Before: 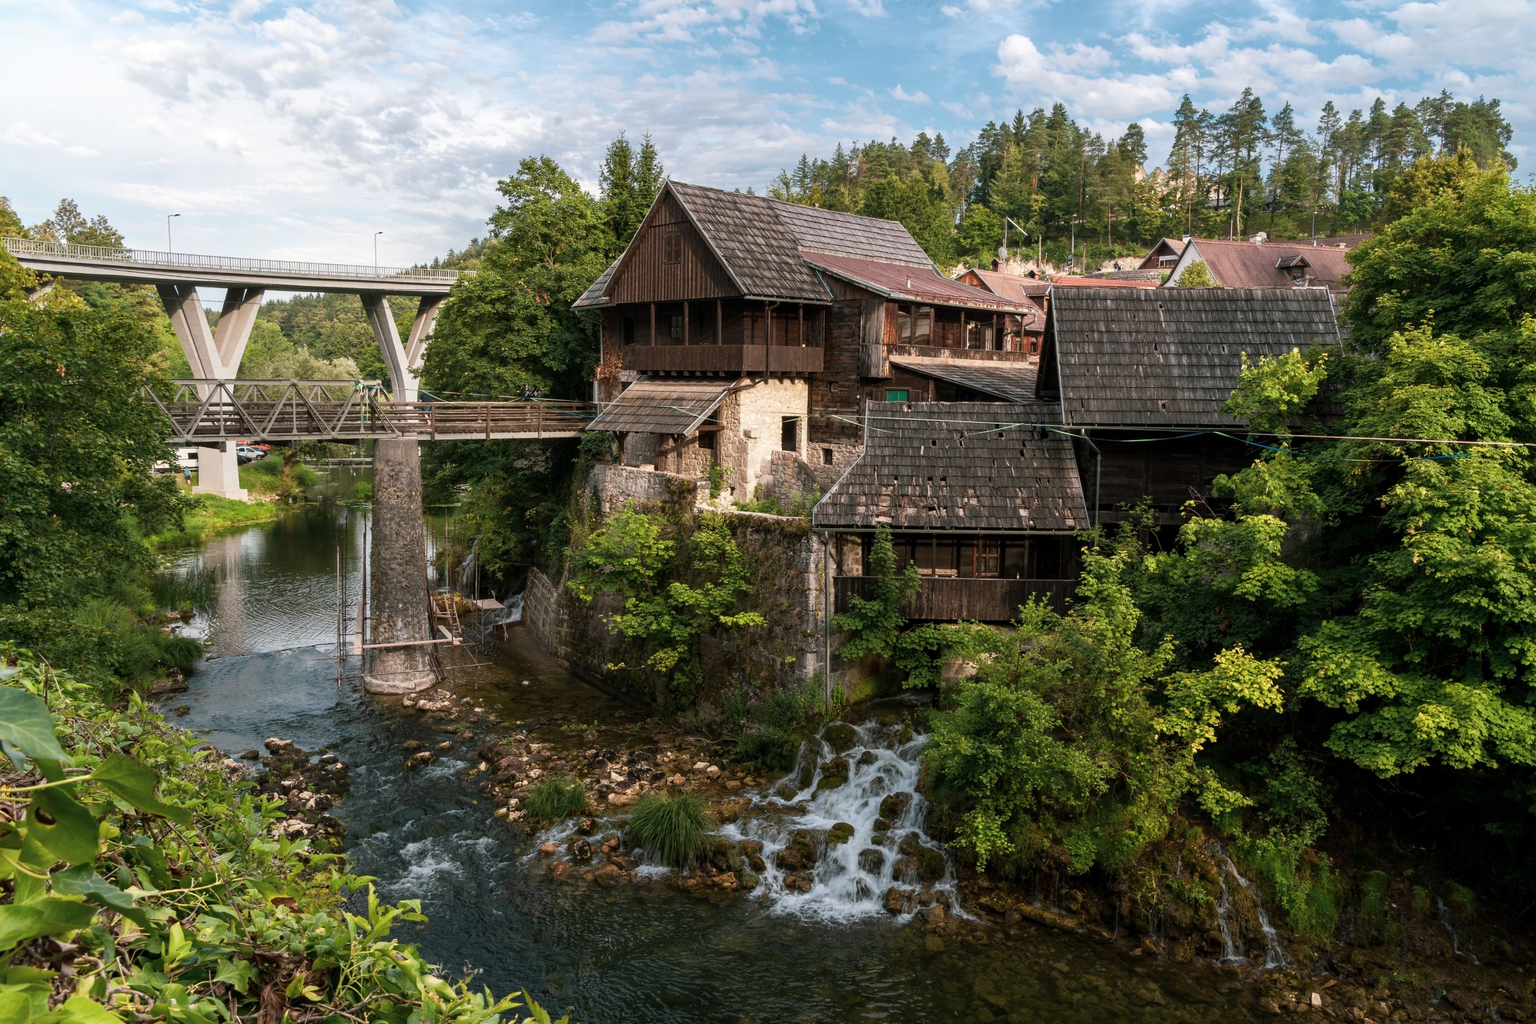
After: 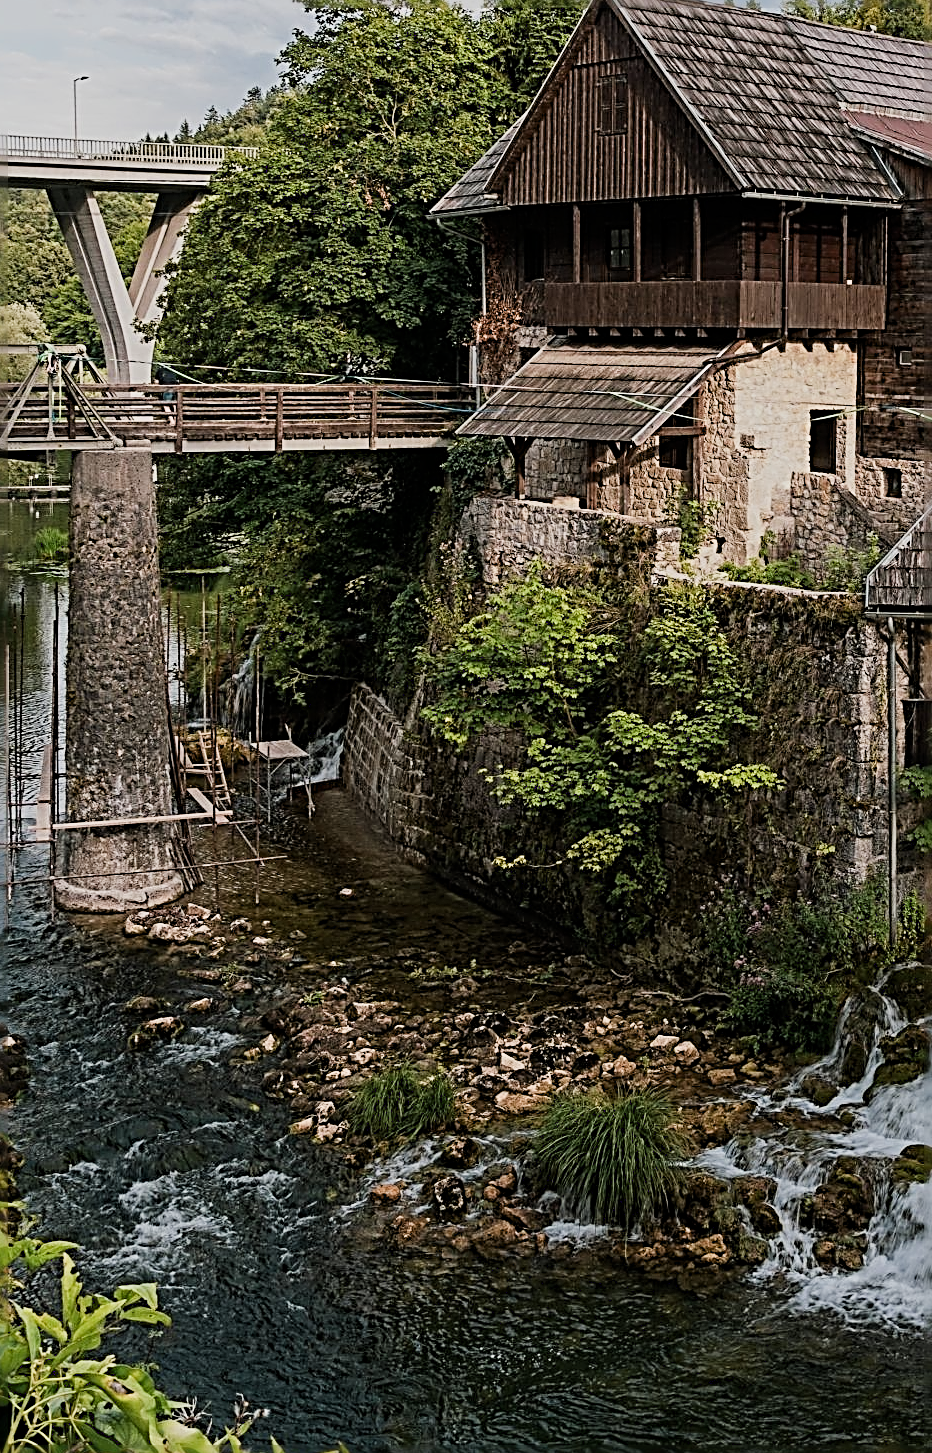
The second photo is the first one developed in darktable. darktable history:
filmic rgb: black relative exposure -16 EV, white relative exposure 6.12 EV, hardness 5.22
crop and rotate: left 21.77%, top 18.528%, right 44.676%, bottom 2.997%
sharpen: radius 3.158, amount 1.731
